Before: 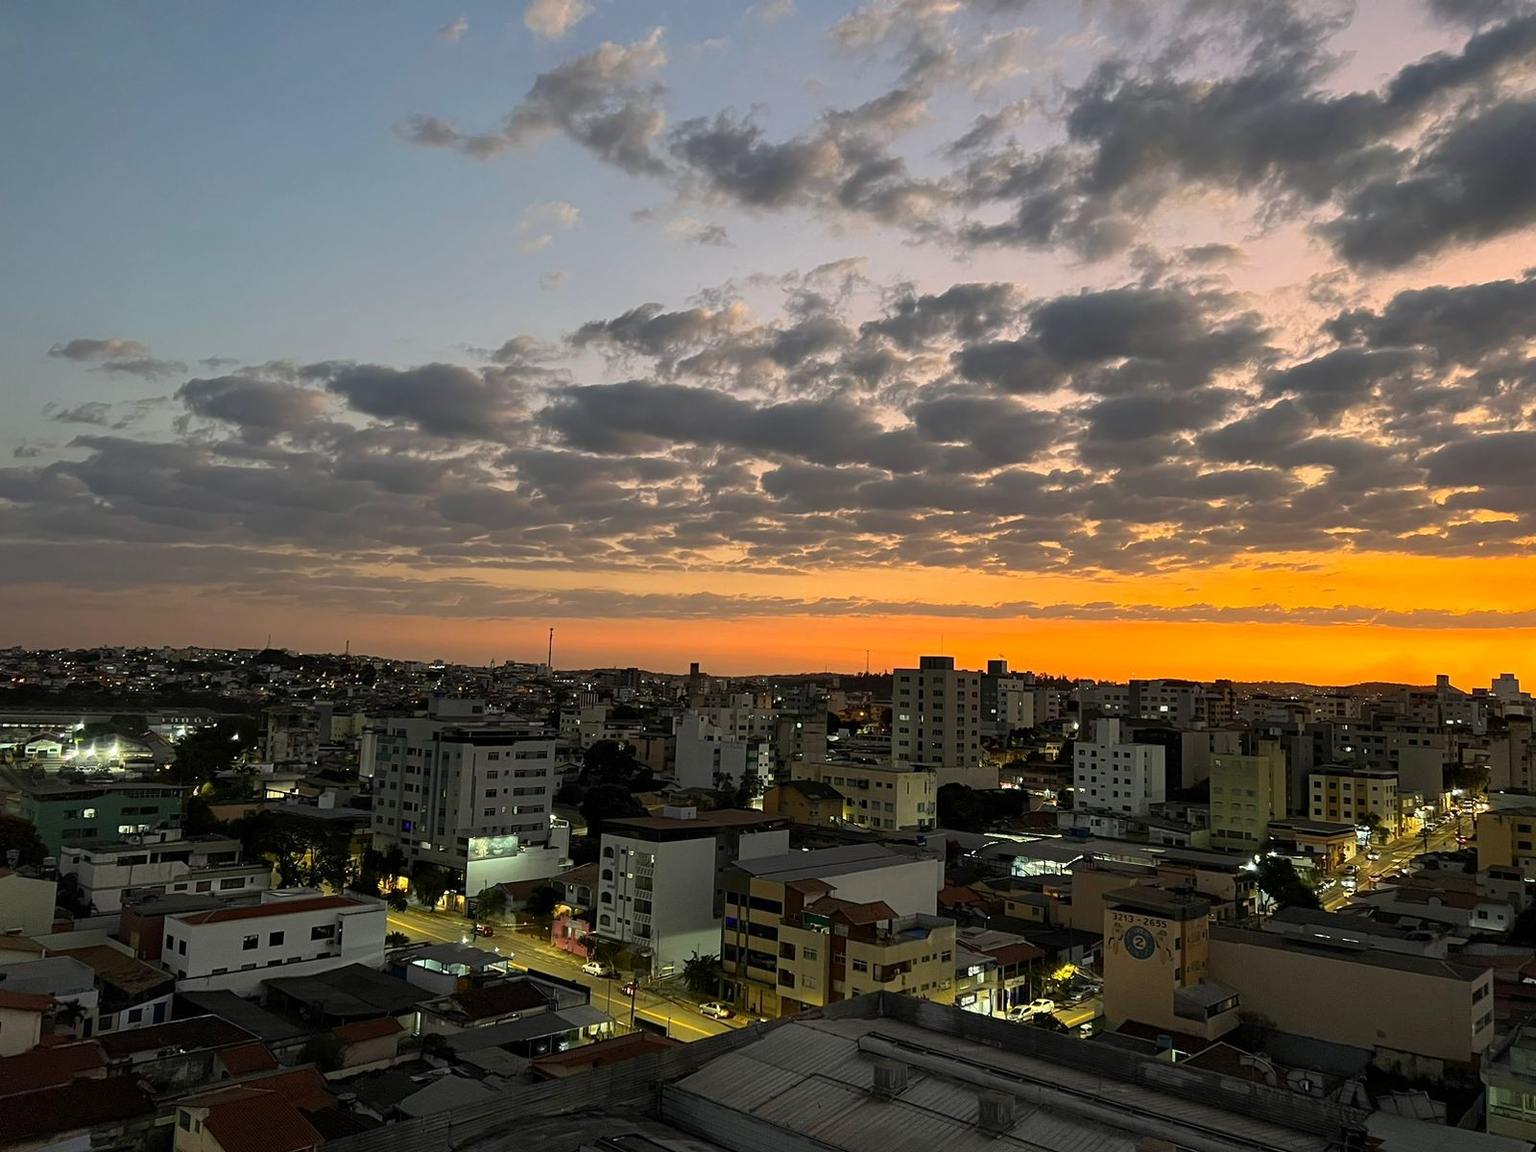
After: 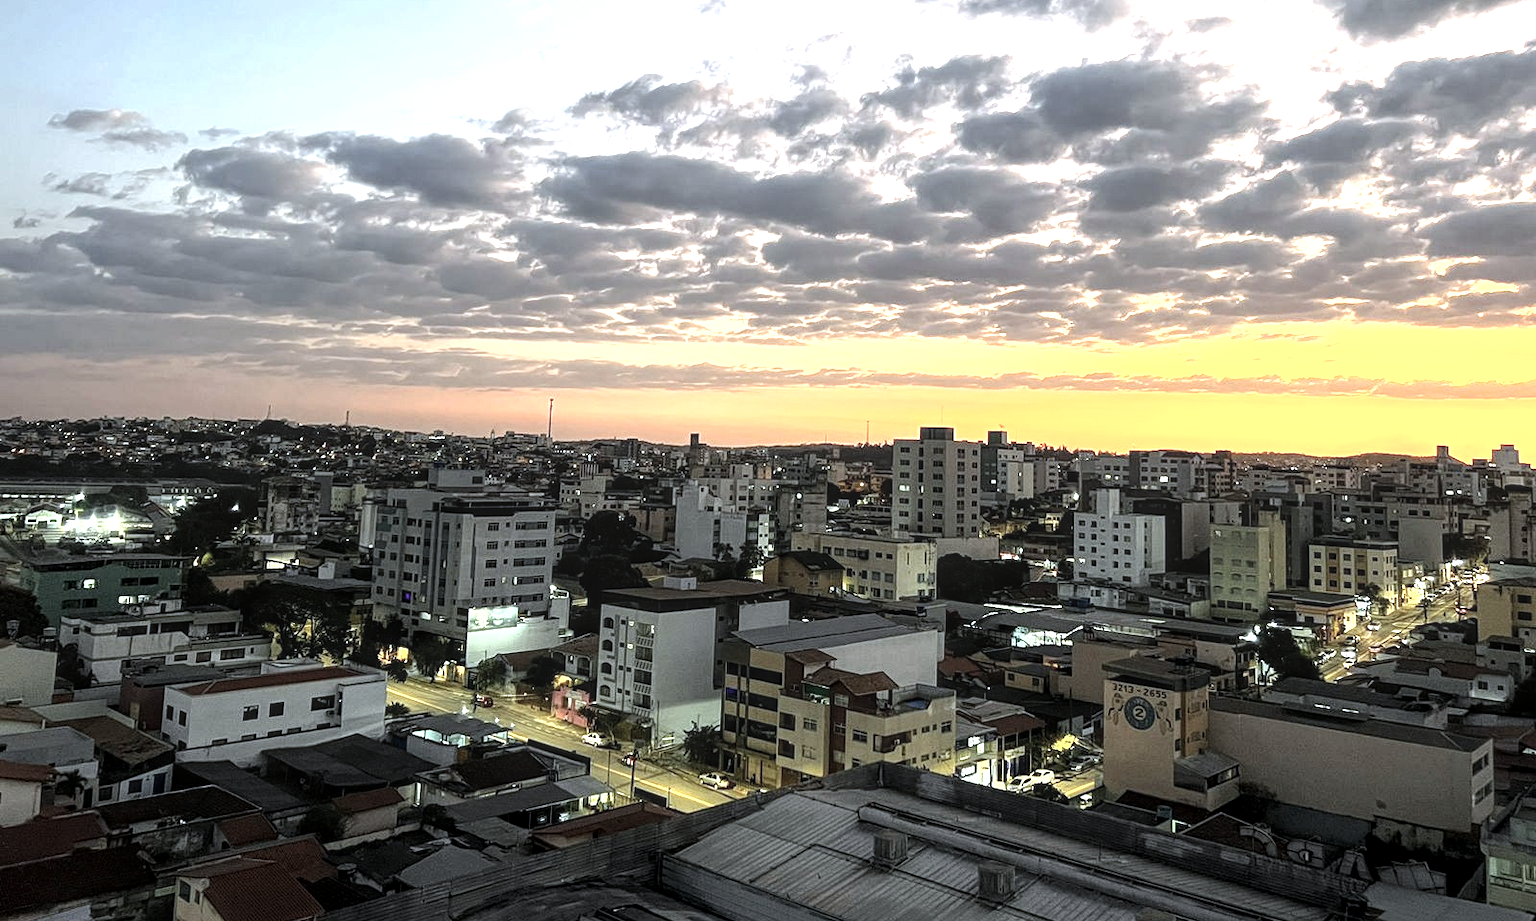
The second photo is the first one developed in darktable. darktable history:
crop and rotate: top 19.995%
contrast brightness saturation: contrast 0.097, saturation -0.361
local contrast: highlights 76%, shadows 55%, detail 176%, midtone range 0.211
exposure: exposure 0.778 EV, compensate highlight preservation false
contrast equalizer: octaves 7, y [[0.6 ×6], [0.55 ×6], [0 ×6], [0 ×6], [0 ×6]], mix -0.208
color calibration: gray › normalize channels true, x 0.37, y 0.382, temperature 4319.95 K, gamut compression 0.027
tone equalizer: -8 EV -0.715 EV, -7 EV -0.702 EV, -6 EV -0.561 EV, -5 EV -0.402 EV, -3 EV 0.393 EV, -2 EV 0.6 EV, -1 EV 0.677 EV, +0 EV 0.722 EV
